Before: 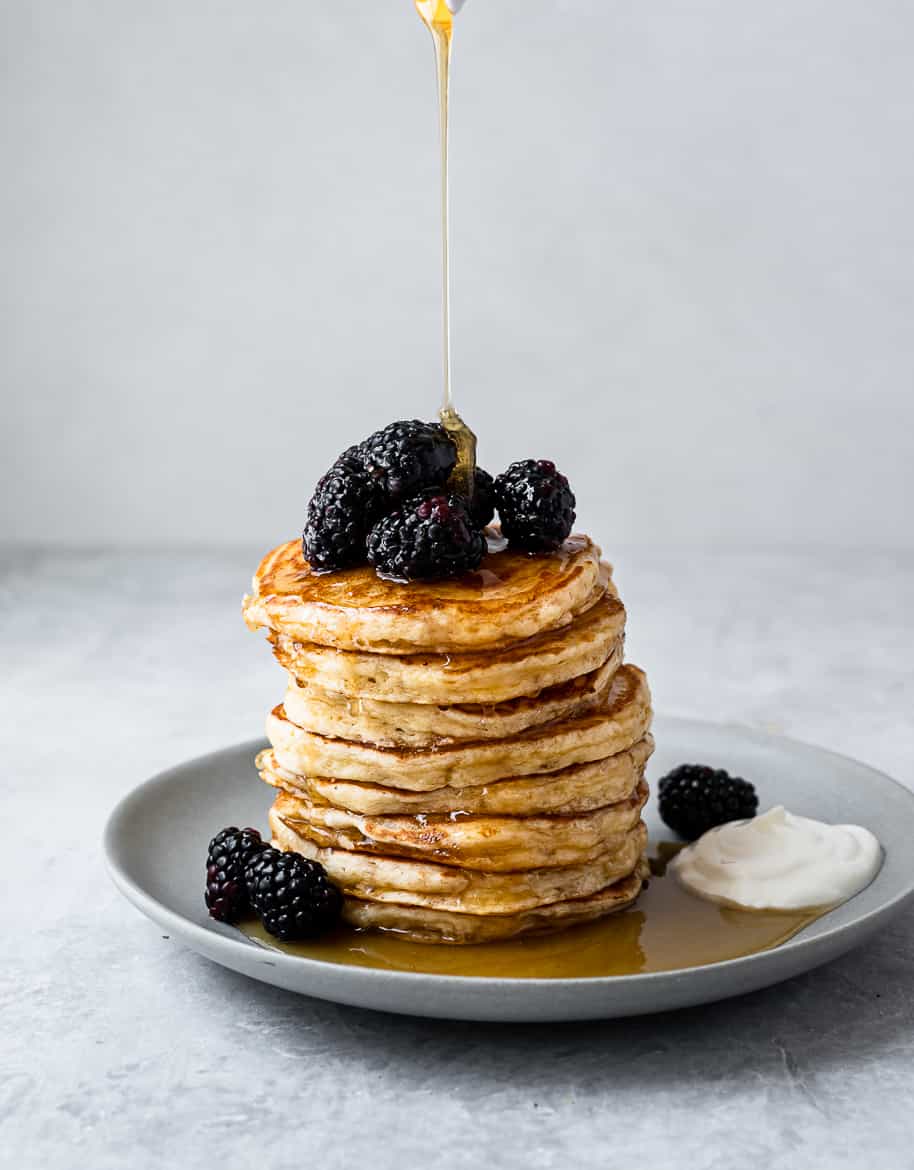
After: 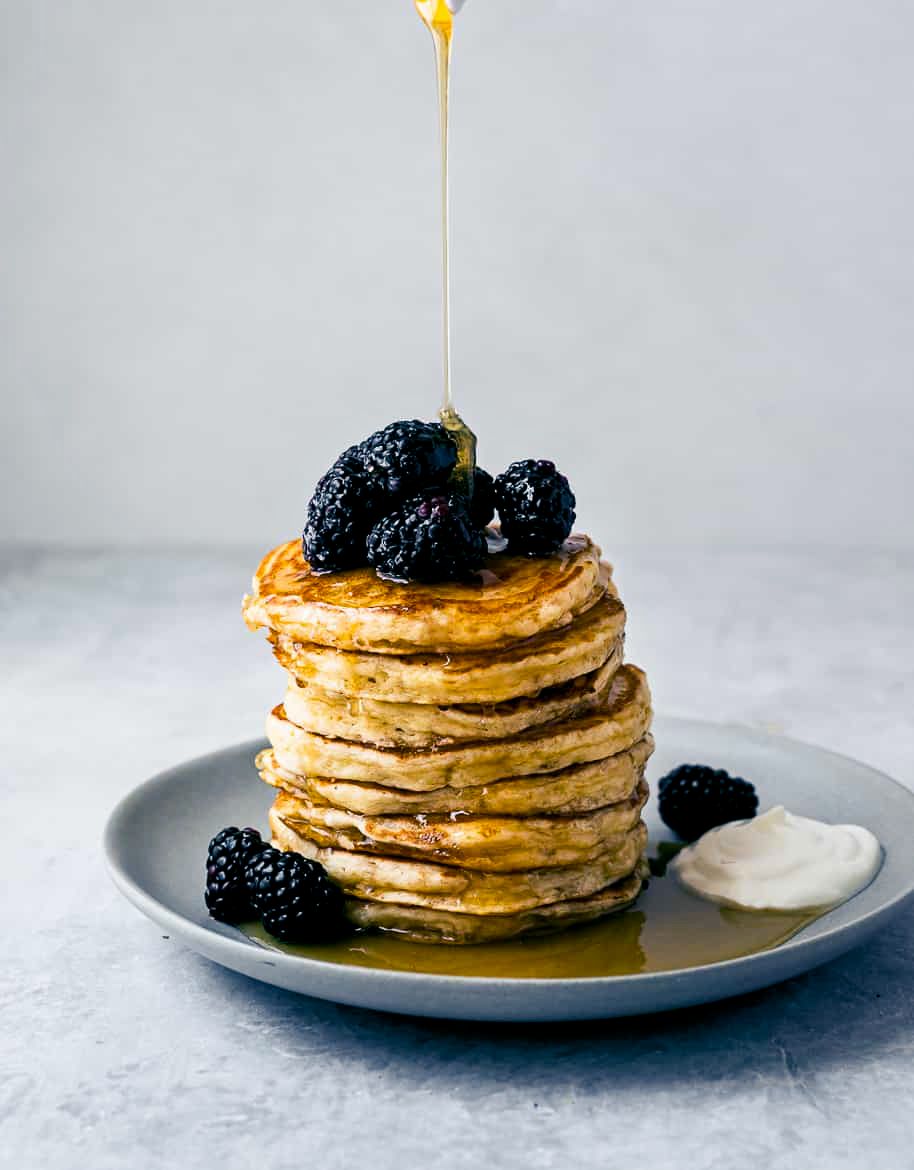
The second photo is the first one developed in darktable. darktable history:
exposure: black level correction 0.001, compensate exposure bias true, compensate highlight preservation false
tone equalizer: on, module defaults
color balance rgb: shadows lift › luminance -40.961%, shadows lift › chroma 13.863%, shadows lift › hue 259.25°, power › chroma 0.246%, power › hue 61.09°, highlights gain › chroma 0.218%, highlights gain › hue 331.53°, global offset › luminance -0.349%, global offset › chroma 0.116%, global offset › hue 164.98°, perceptual saturation grading › global saturation 19.713%
